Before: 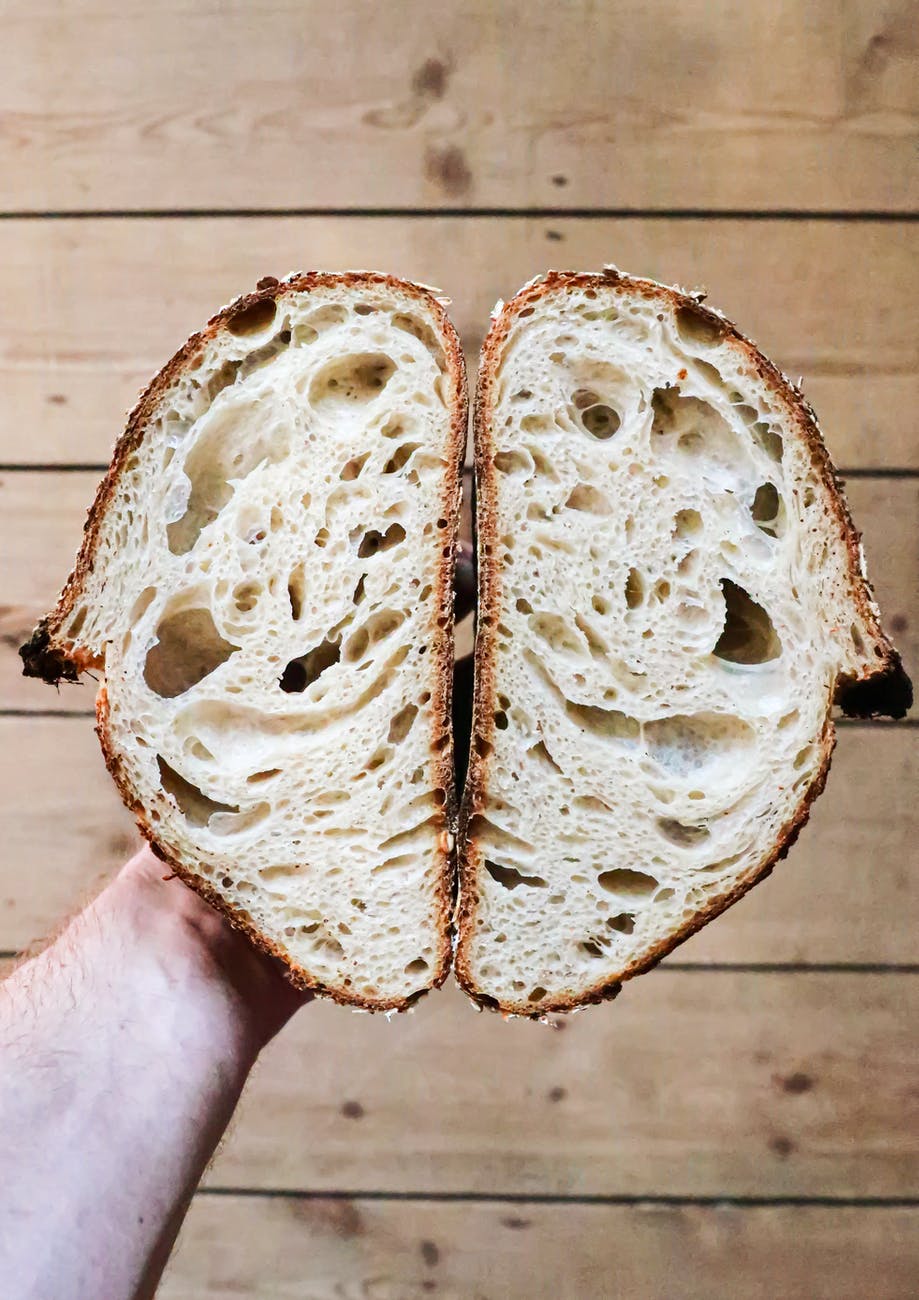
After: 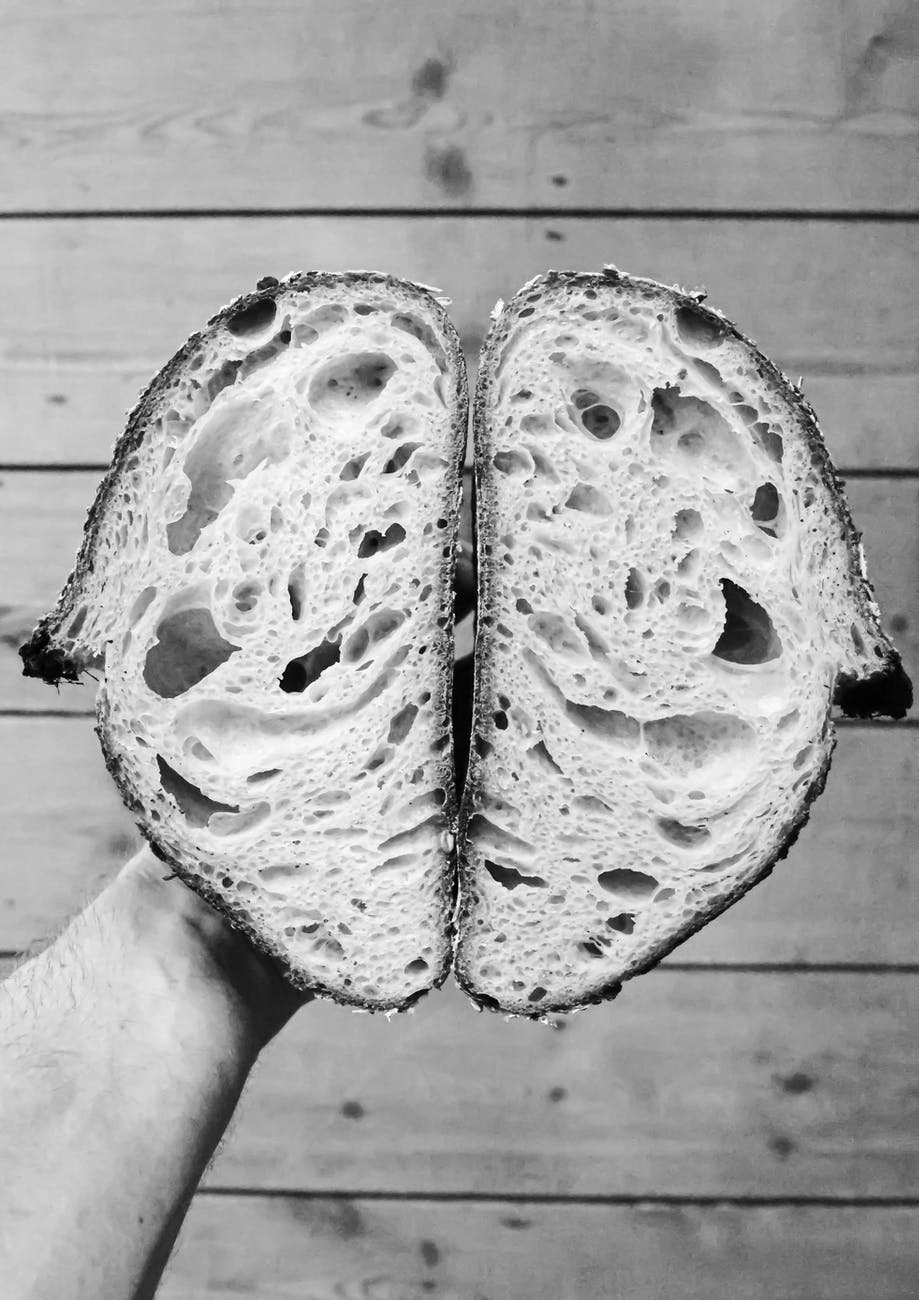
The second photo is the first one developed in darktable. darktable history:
monochrome: size 1
white balance: red 0.967, blue 1.119, emerald 0.756
